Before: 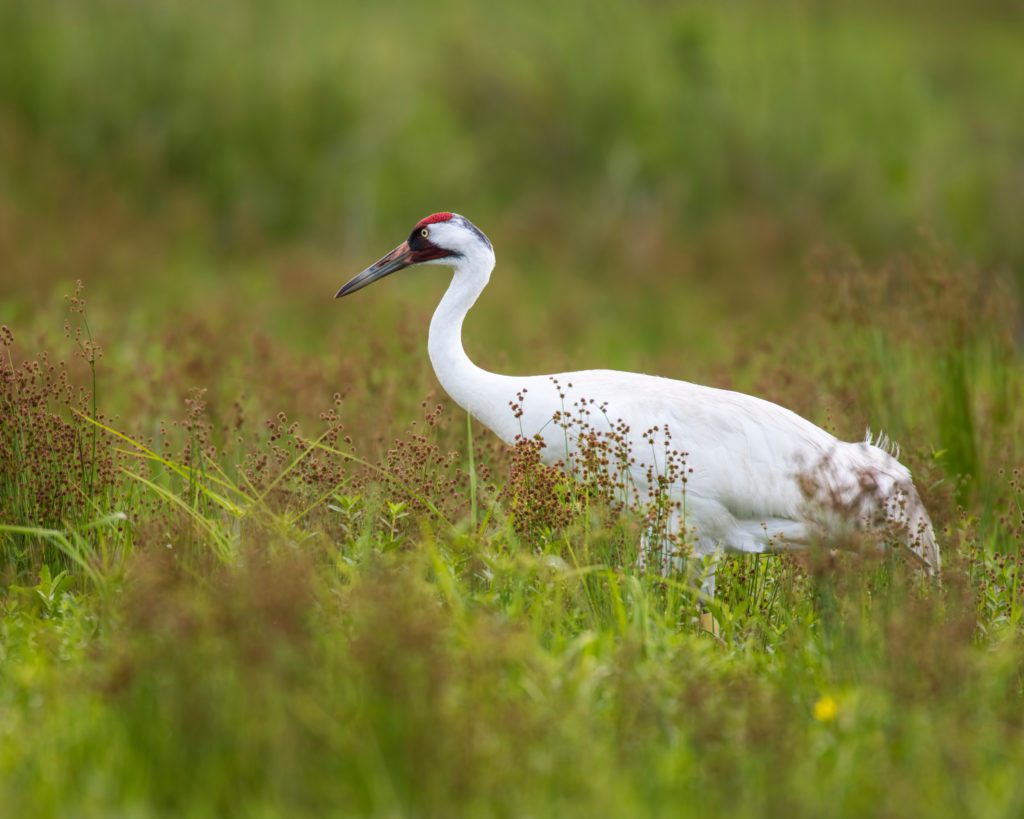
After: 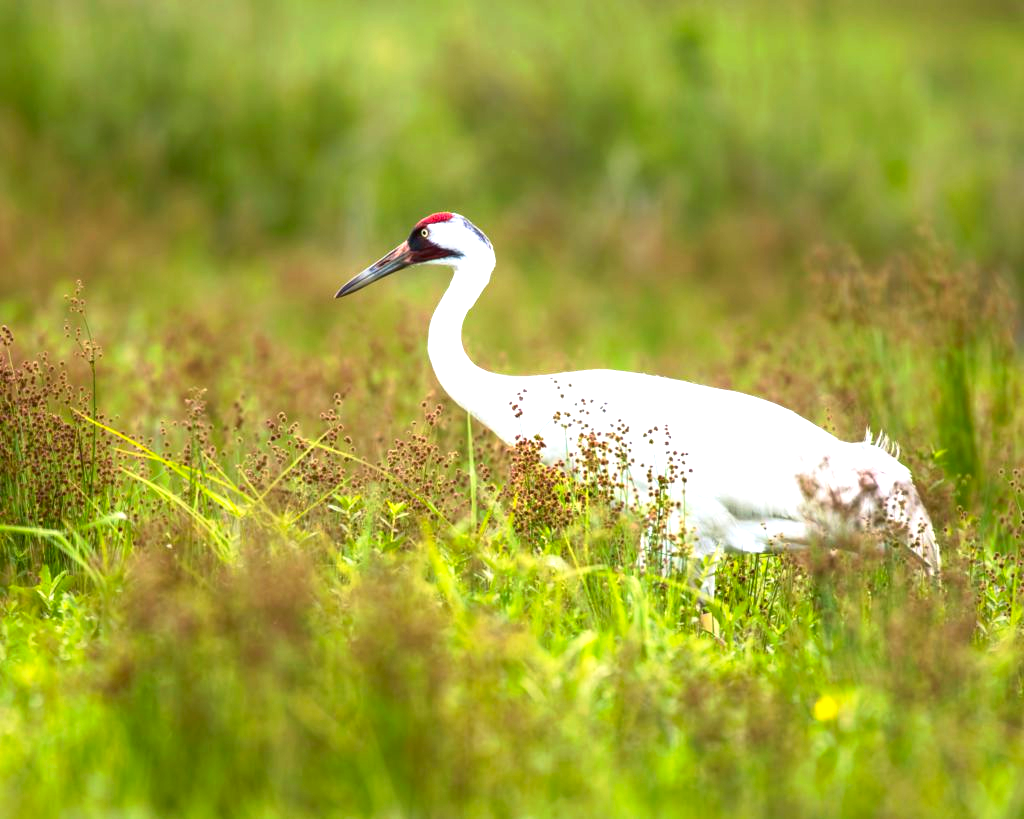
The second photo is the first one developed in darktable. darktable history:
color zones: curves: ch1 [(0, 0.469) (0.01, 0.469) (0.12, 0.446) (0.248, 0.469) (0.5, 0.5) (0.748, 0.5) (0.99, 0.469) (1, 0.469)]
contrast brightness saturation: contrast 0.12, brightness -0.12, saturation 0.2
exposure: exposure 1.16 EV, compensate exposure bias true, compensate highlight preservation false
tone curve: curves: ch0 [(0, 0) (0.003, 0.005) (0.011, 0.019) (0.025, 0.04) (0.044, 0.064) (0.069, 0.095) (0.1, 0.129) (0.136, 0.169) (0.177, 0.207) (0.224, 0.247) (0.277, 0.298) (0.335, 0.354) (0.399, 0.416) (0.468, 0.478) (0.543, 0.553) (0.623, 0.634) (0.709, 0.709) (0.801, 0.817) (0.898, 0.912) (1, 1)], preserve colors none
